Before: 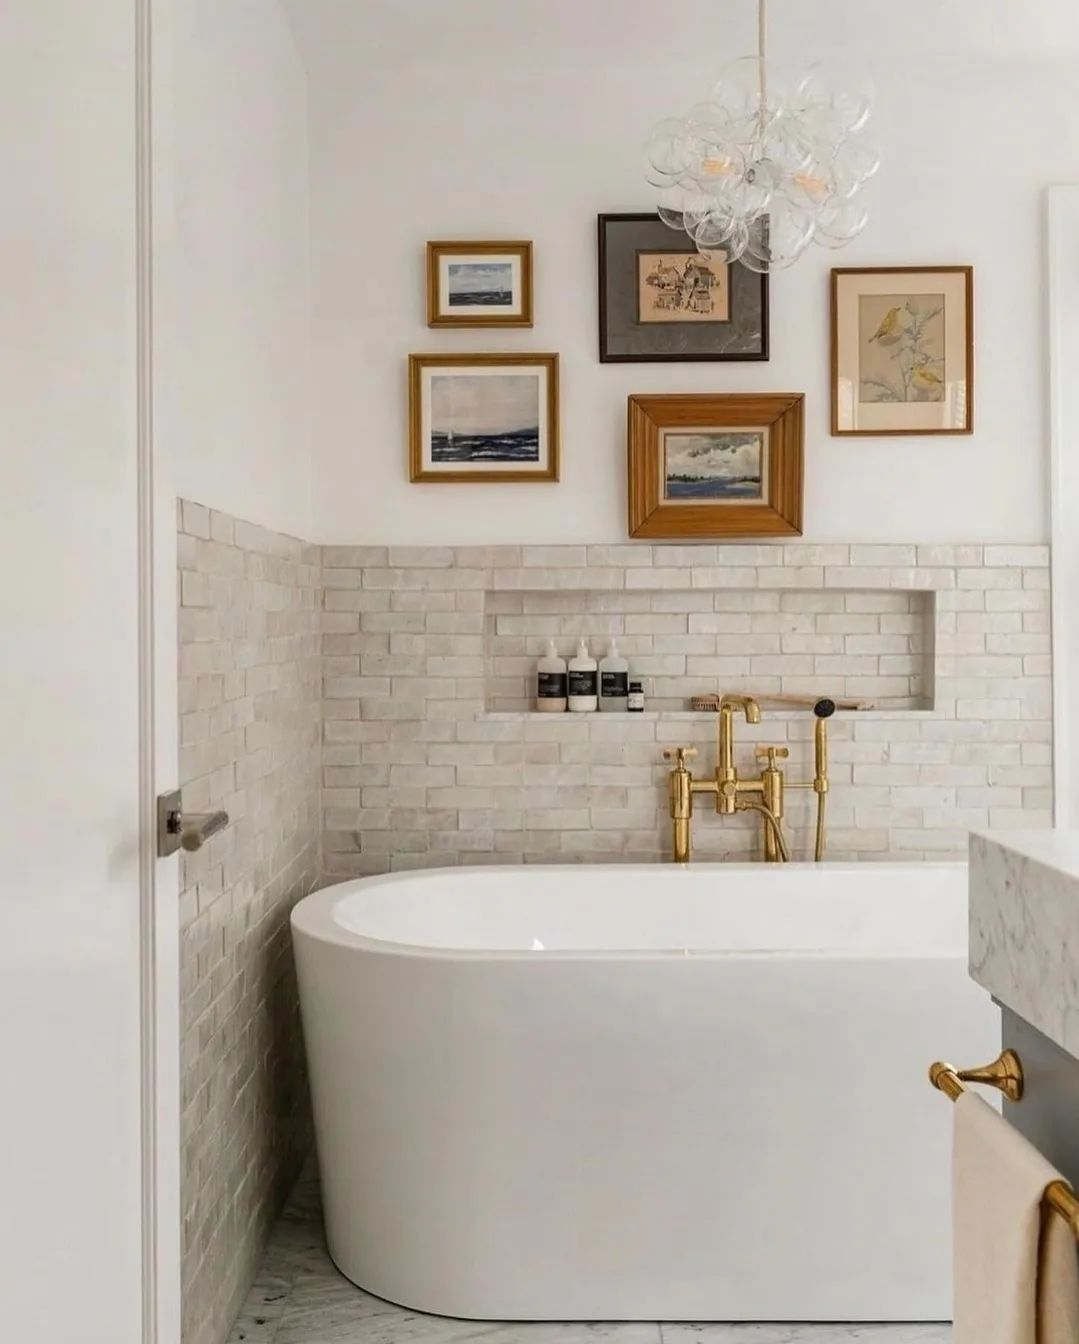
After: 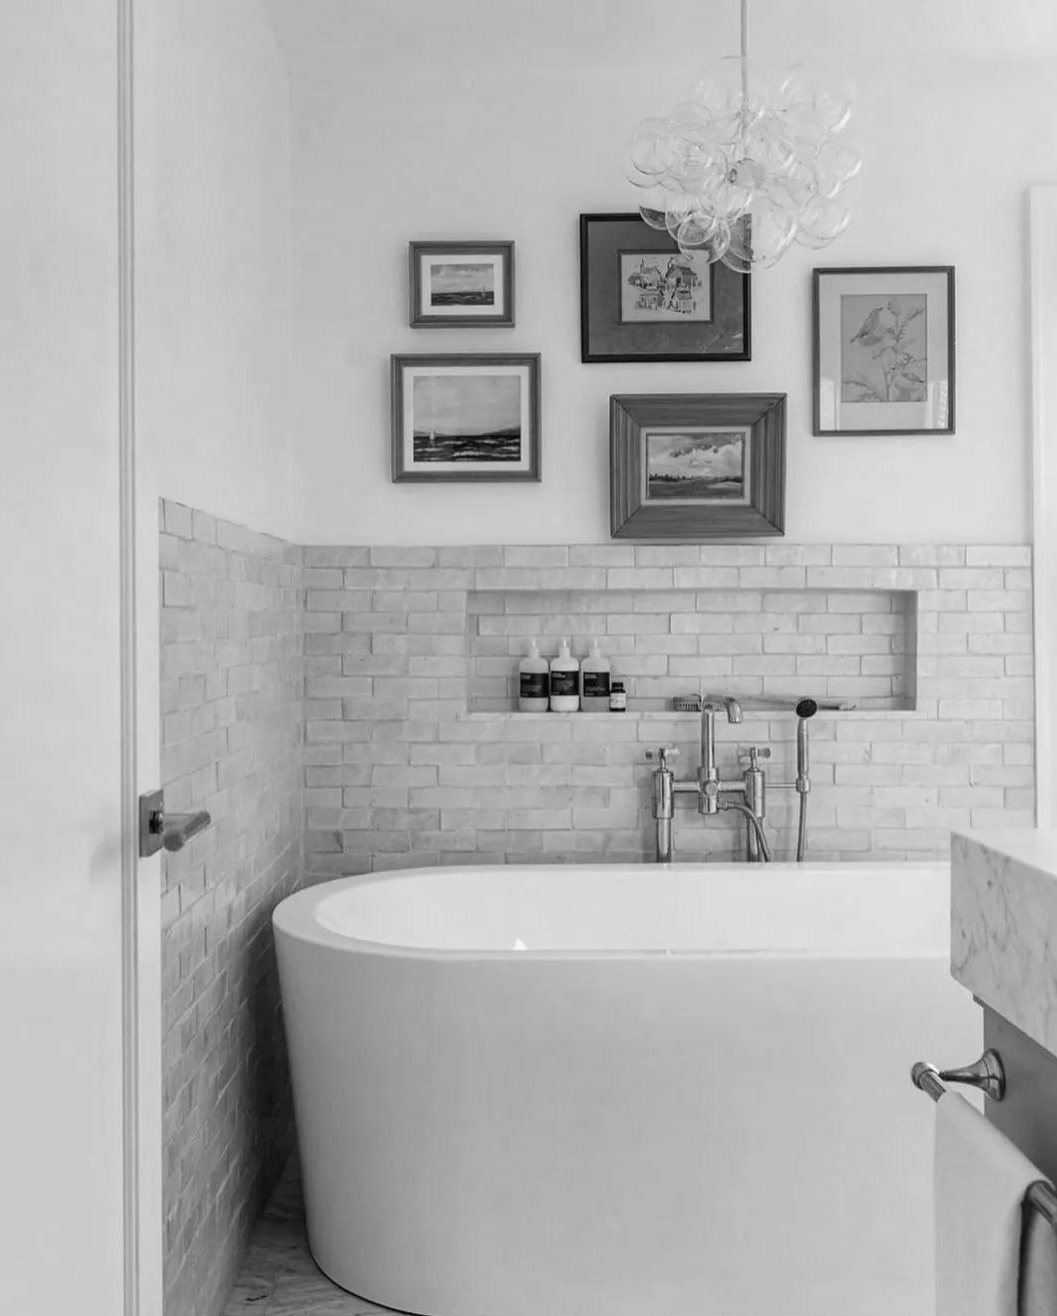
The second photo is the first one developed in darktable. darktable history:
crop: left 1.743%, right 0.268%, bottom 2.011%
monochrome: size 1
